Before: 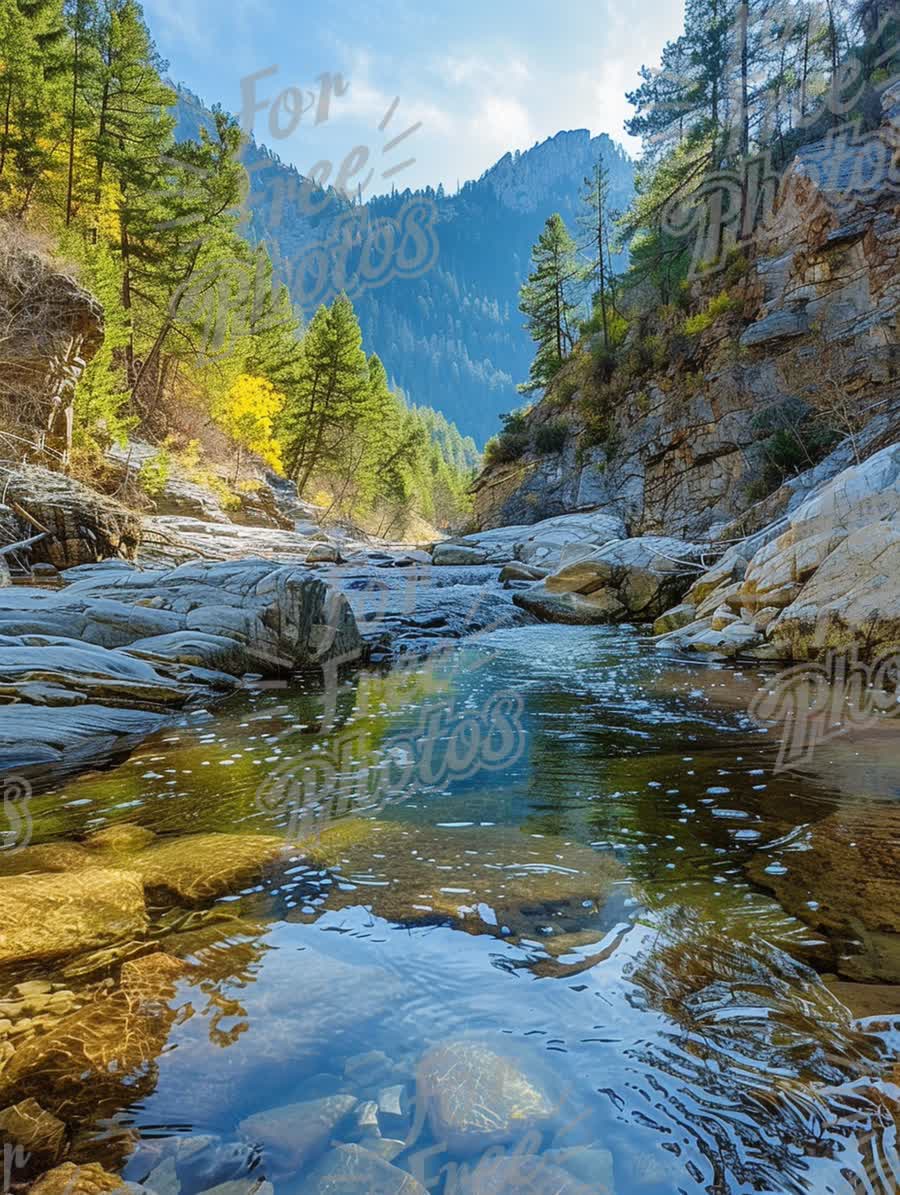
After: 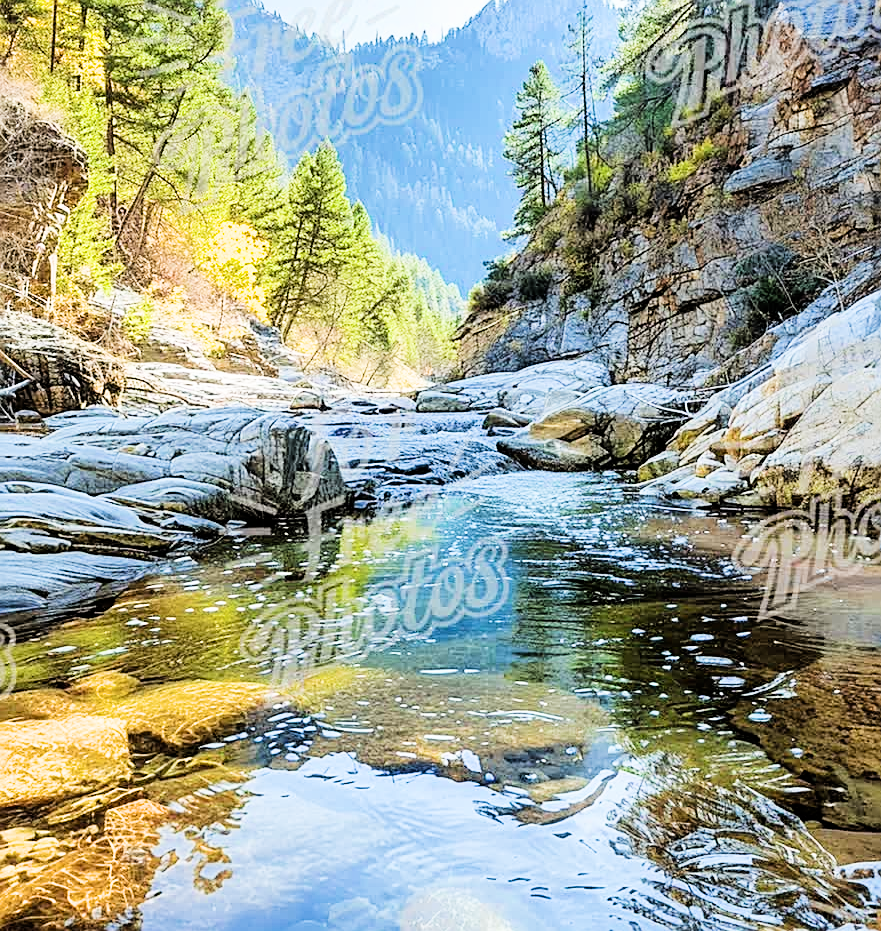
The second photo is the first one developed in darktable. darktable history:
exposure: black level correction 0, exposure 1.45 EV, compensate exposure bias true, compensate highlight preservation false
filmic rgb: black relative exposure -5 EV, hardness 2.88, contrast 1.4, highlights saturation mix -30%
crop and rotate: left 1.814%, top 12.818%, right 0.25%, bottom 9.225%
sharpen: on, module defaults
